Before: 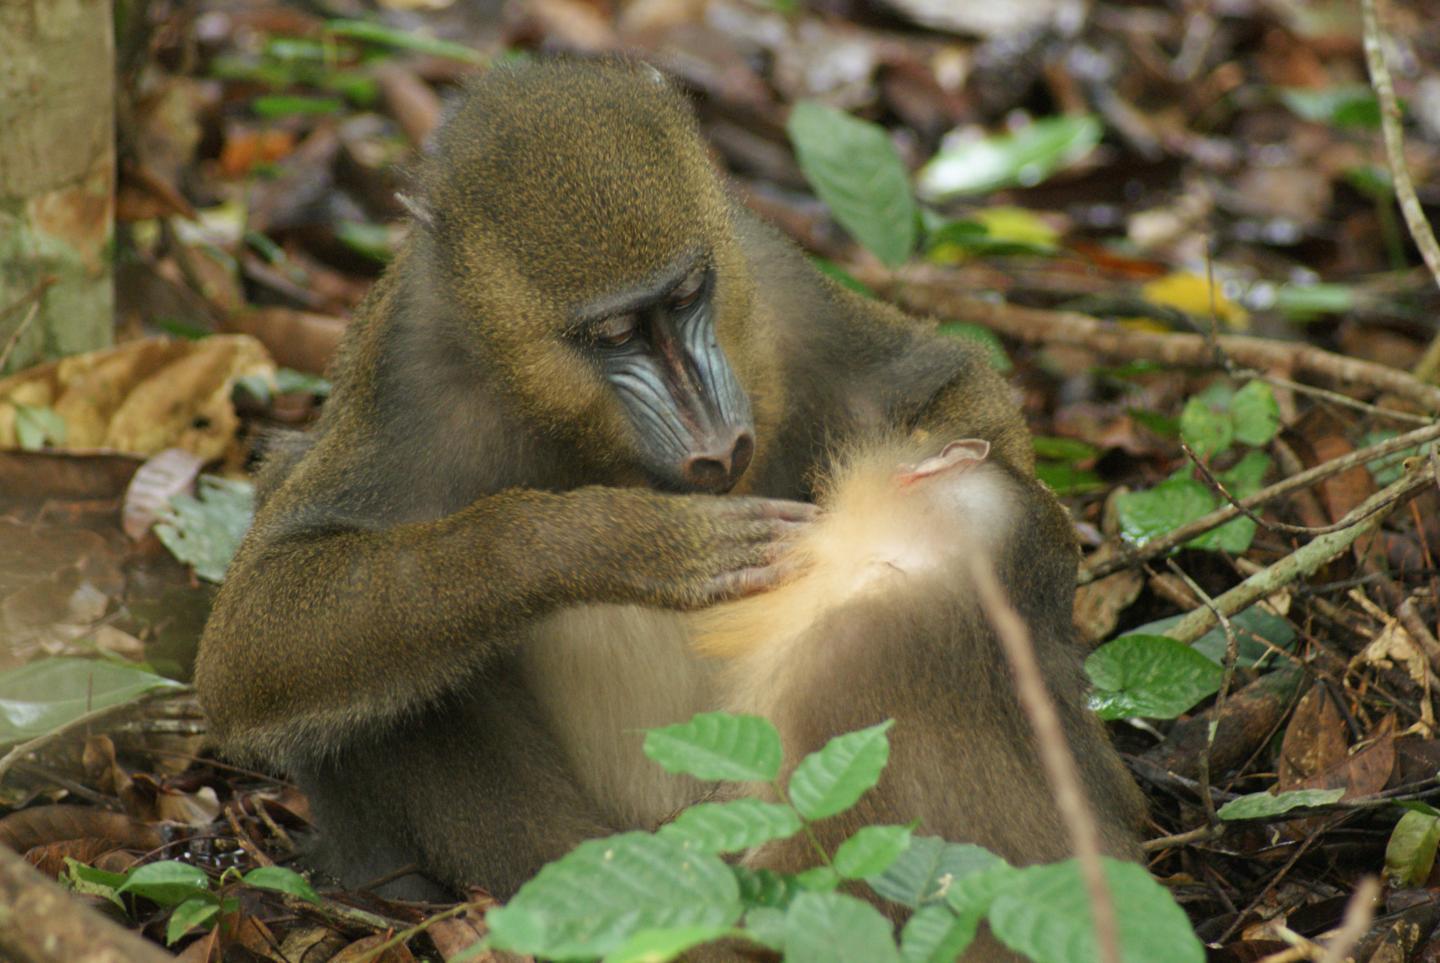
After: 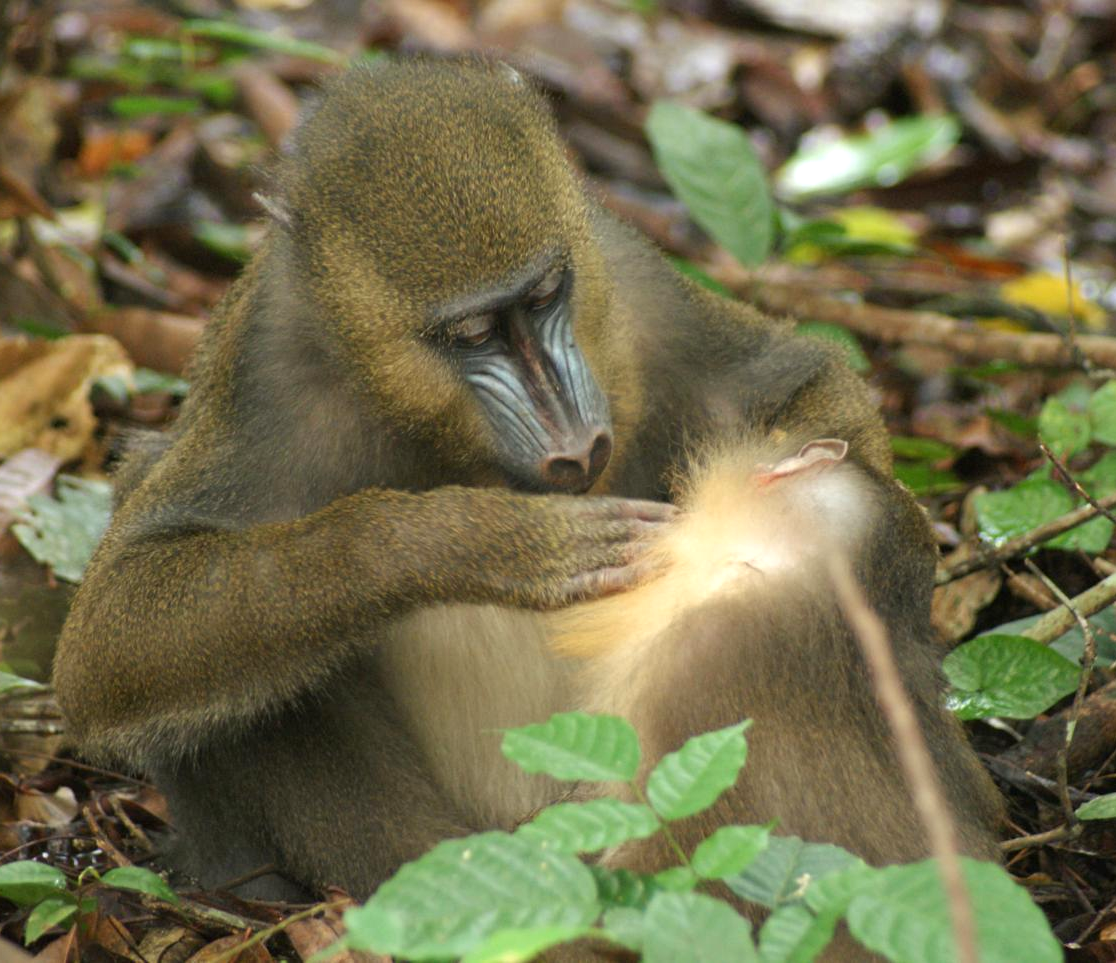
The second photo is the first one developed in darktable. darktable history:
tone equalizer: -8 EV -0.385 EV, -7 EV -0.424 EV, -6 EV -0.364 EV, -5 EV -0.257 EV, -3 EV 0.249 EV, -2 EV 0.328 EV, -1 EV 0.365 EV, +0 EV 0.43 EV, smoothing diameter 24.89%, edges refinement/feathering 8.3, preserve details guided filter
crop: left 9.871%, right 12.563%
